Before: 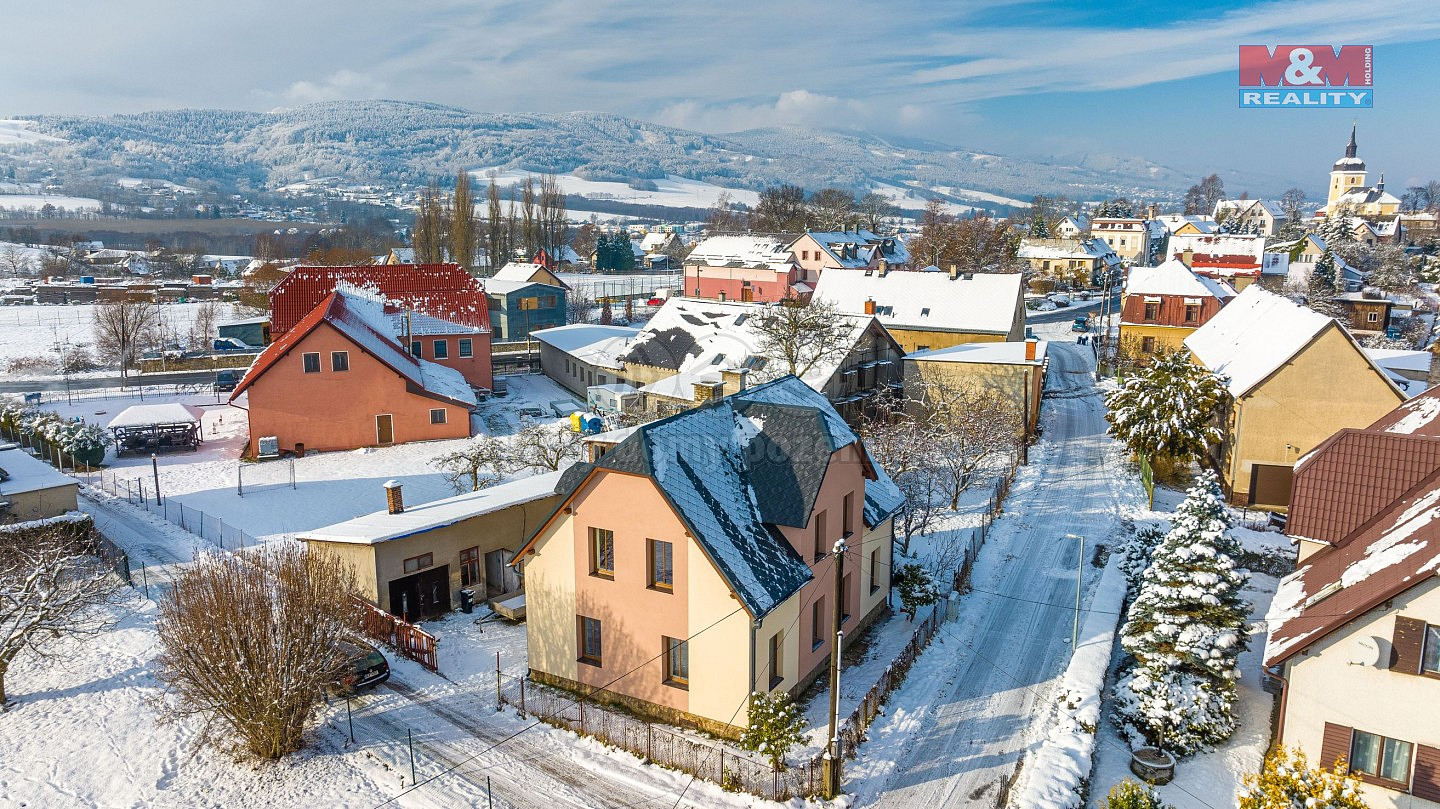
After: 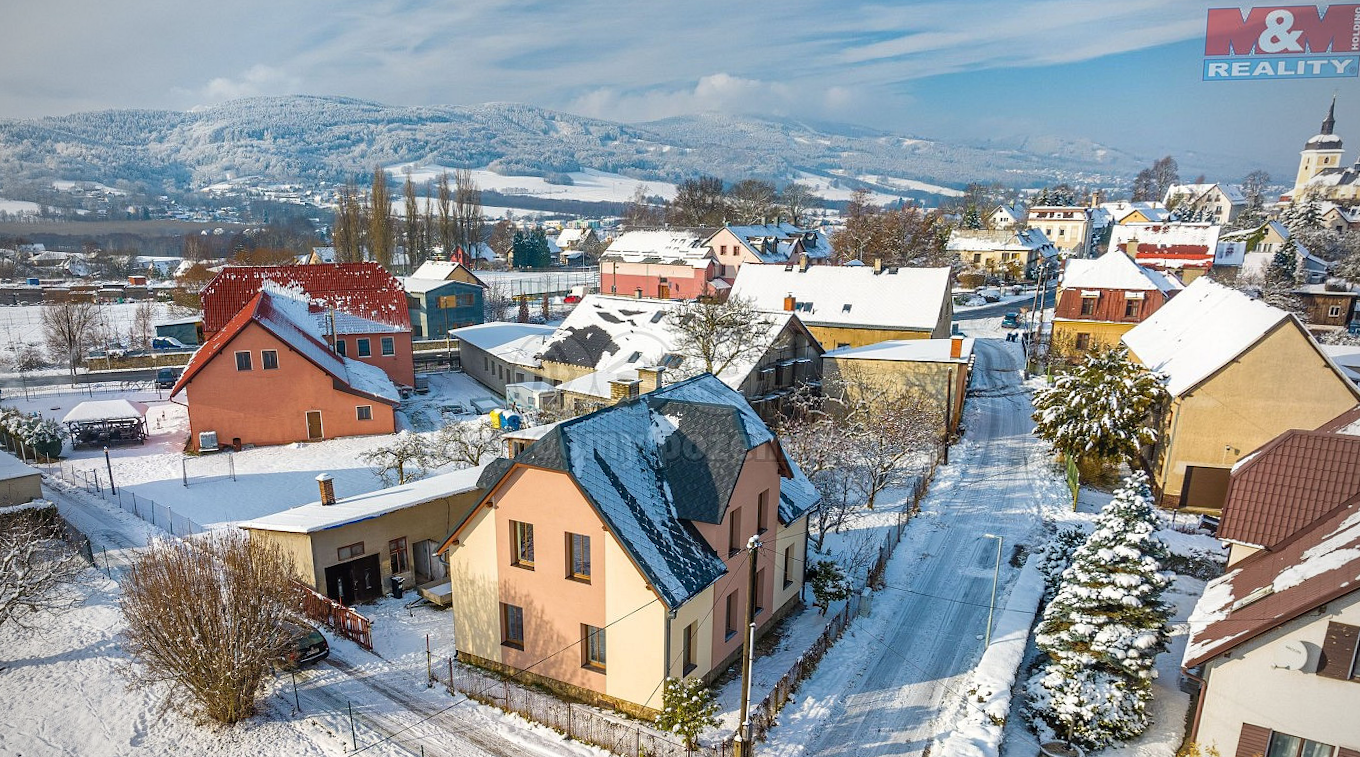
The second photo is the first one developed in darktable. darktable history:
rotate and perspective: rotation 0.062°, lens shift (vertical) 0.115, lens shift (horizontal) -0.133, crop left 0.047, crop right 0.94, crop top 0.061, crop bottom 0.94
vignetting: unbound false
